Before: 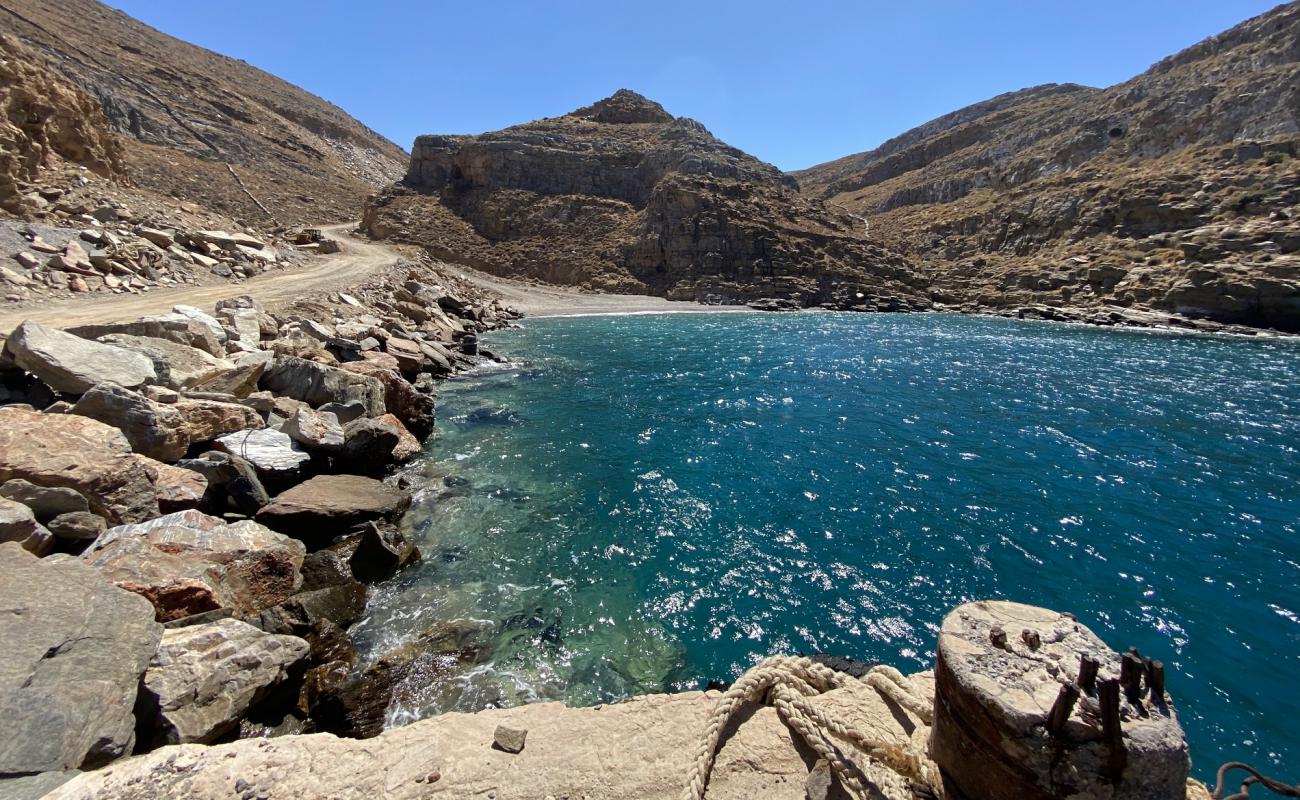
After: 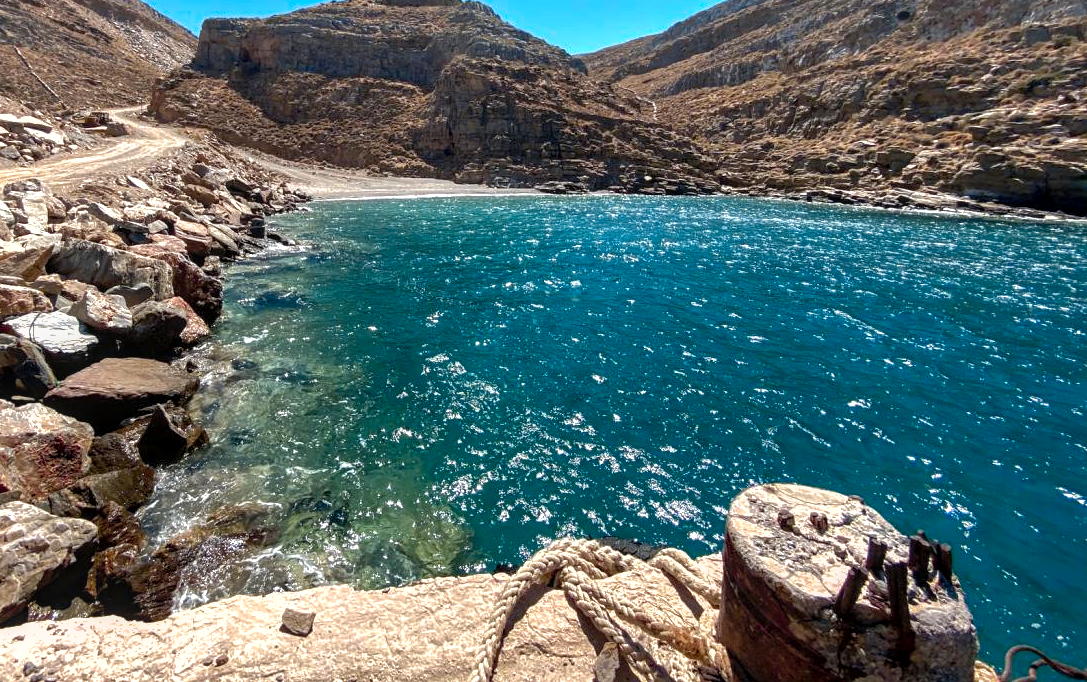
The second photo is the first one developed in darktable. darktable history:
color balance rgb: perceptual saturation grading › global saturation 20%, perceptual saturation grading › highlights -25.814%, perceptual saturation grading › shadows 24.111%, hue shift -13.61°, perceptual brilliance grading › global brilliance -5.65%, perceptual brilliance grading › highlights 24.593%, perceptual brilliance grading › mid-tones 6.904%, perceptual brilliance grading › shadows -5.042%
local contrast: on, module defaults
shadows and highlights: on, module defaults
crop: left 16.363%, top 14.735%
